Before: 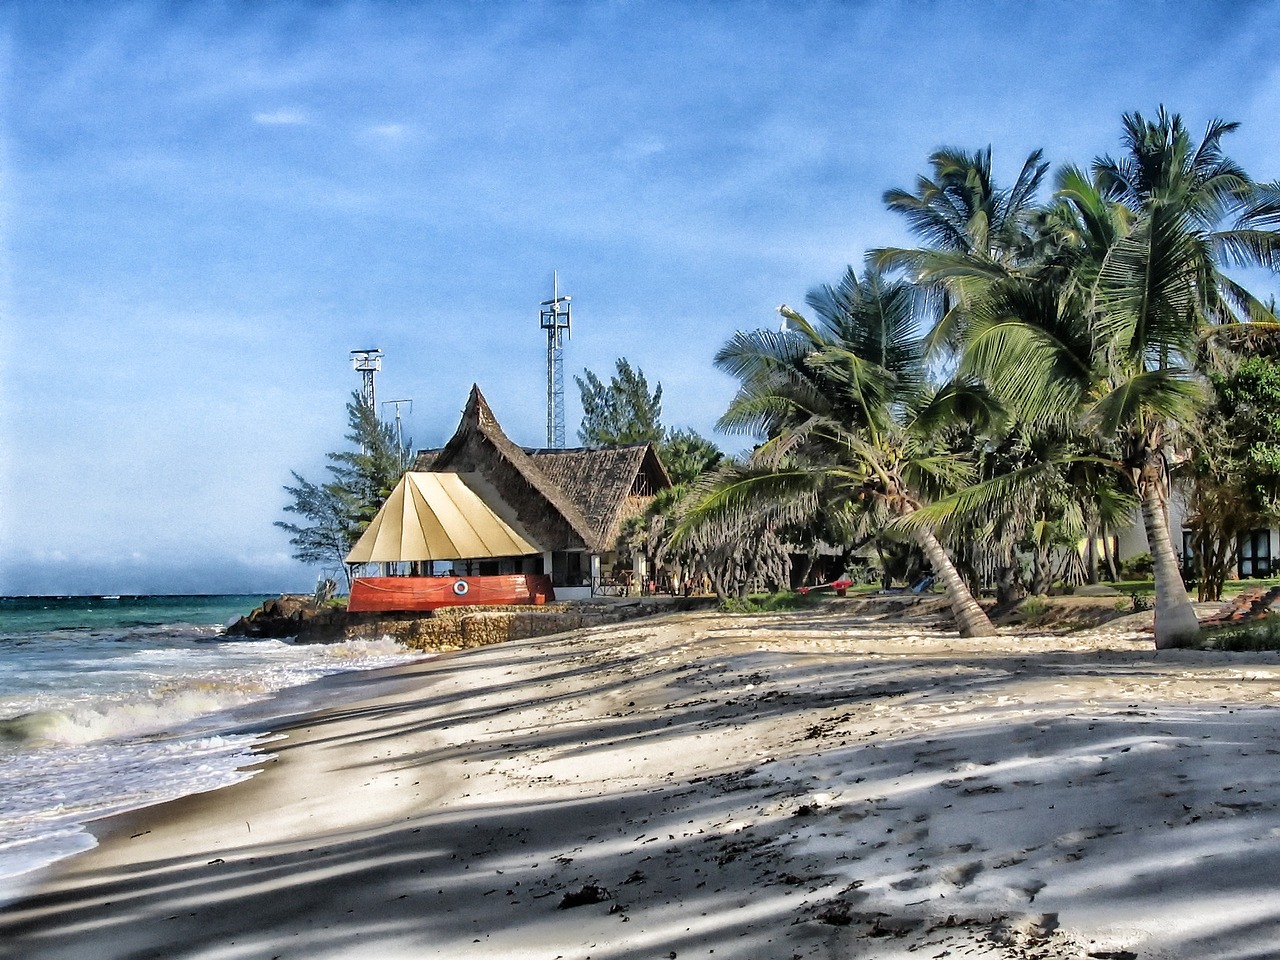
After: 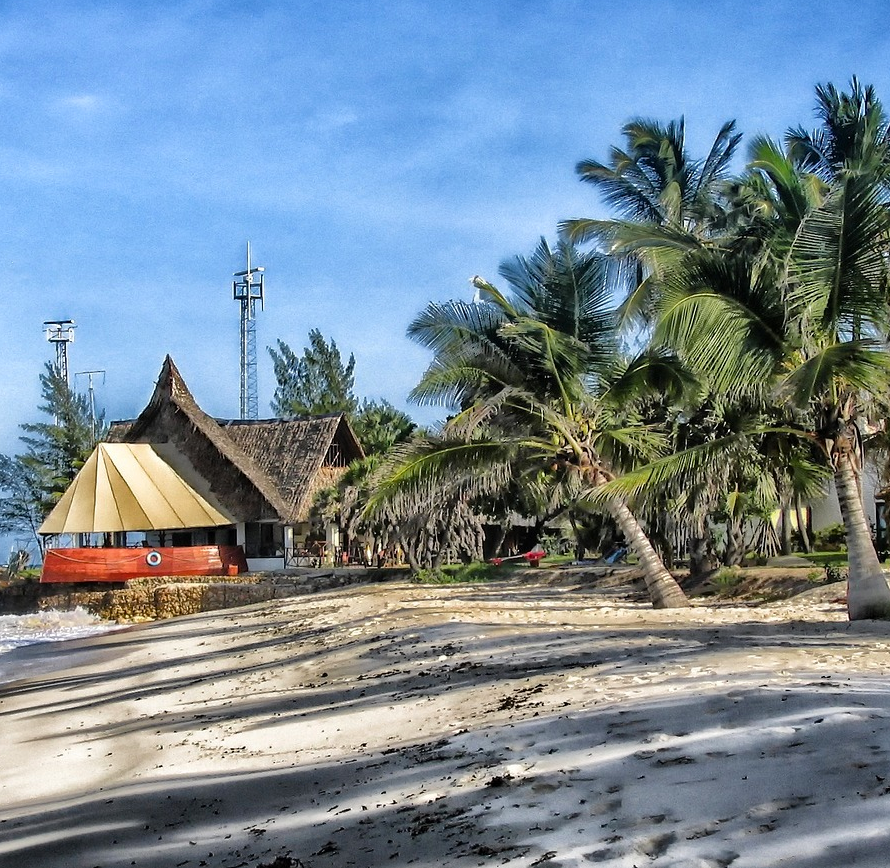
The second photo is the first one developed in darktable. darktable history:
crop and rotate: left 24.007%, top 3.05%, right 6.44%, bottom 6.529%
color balance rgb: perceptual saturation grading › global saturation 9.619%
